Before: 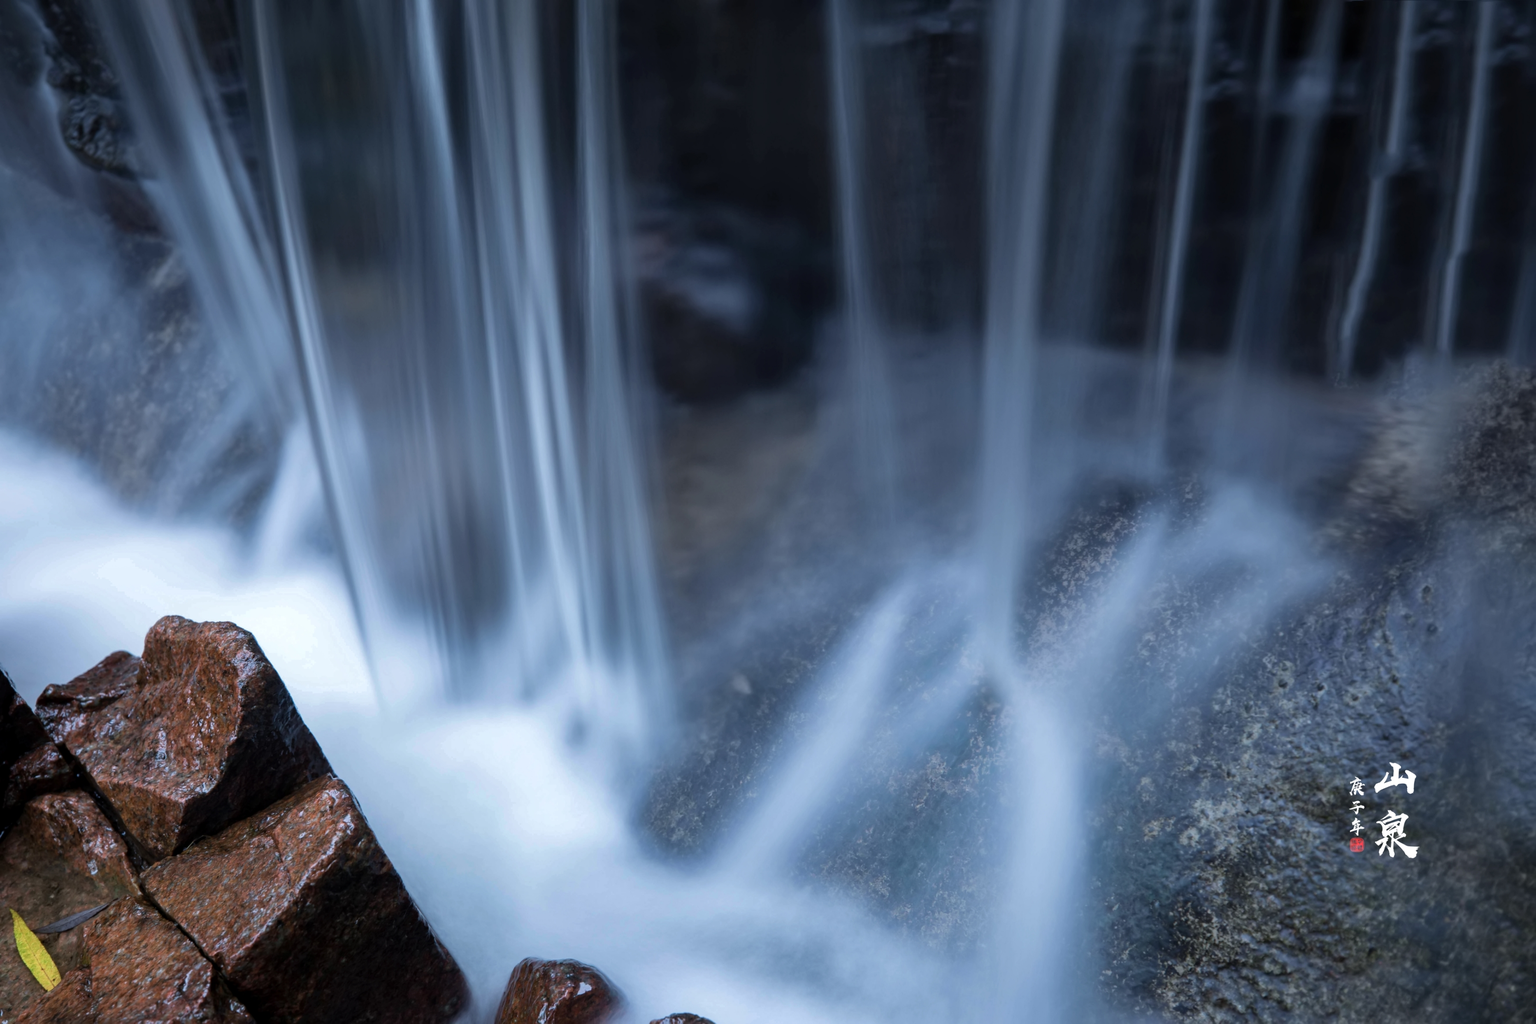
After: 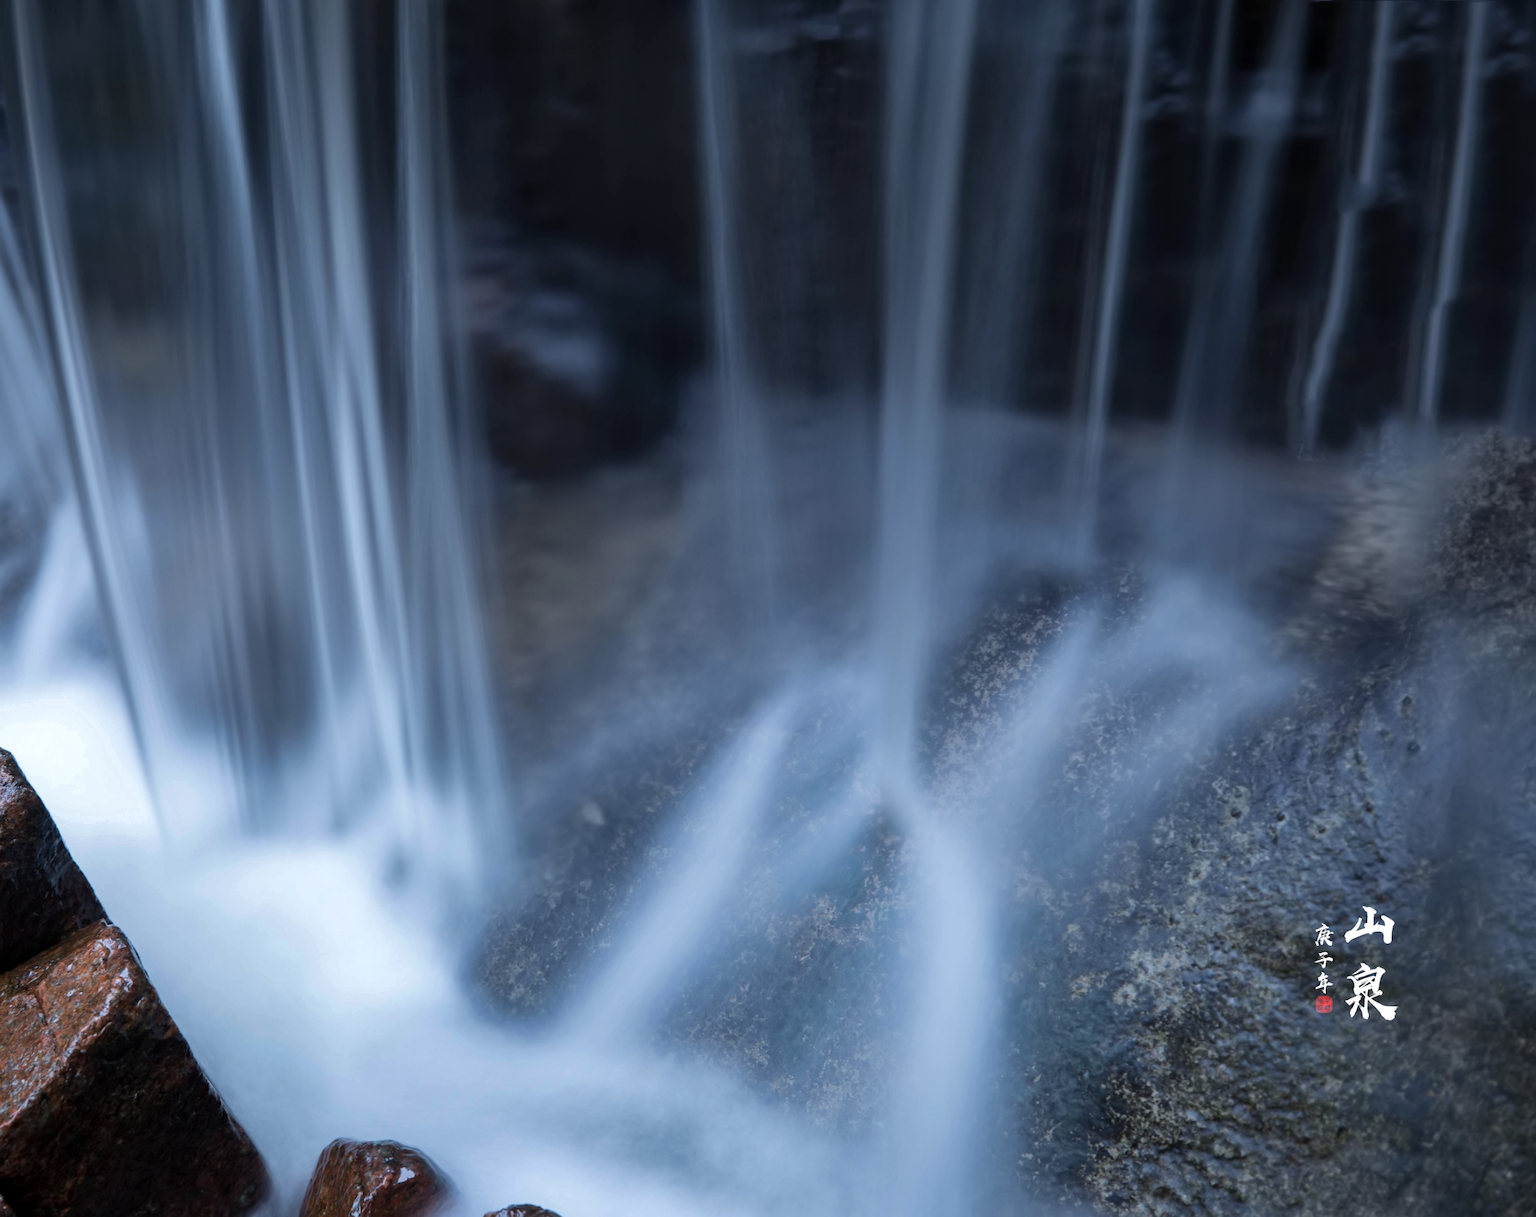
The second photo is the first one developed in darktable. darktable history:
crop: left 15.822%
